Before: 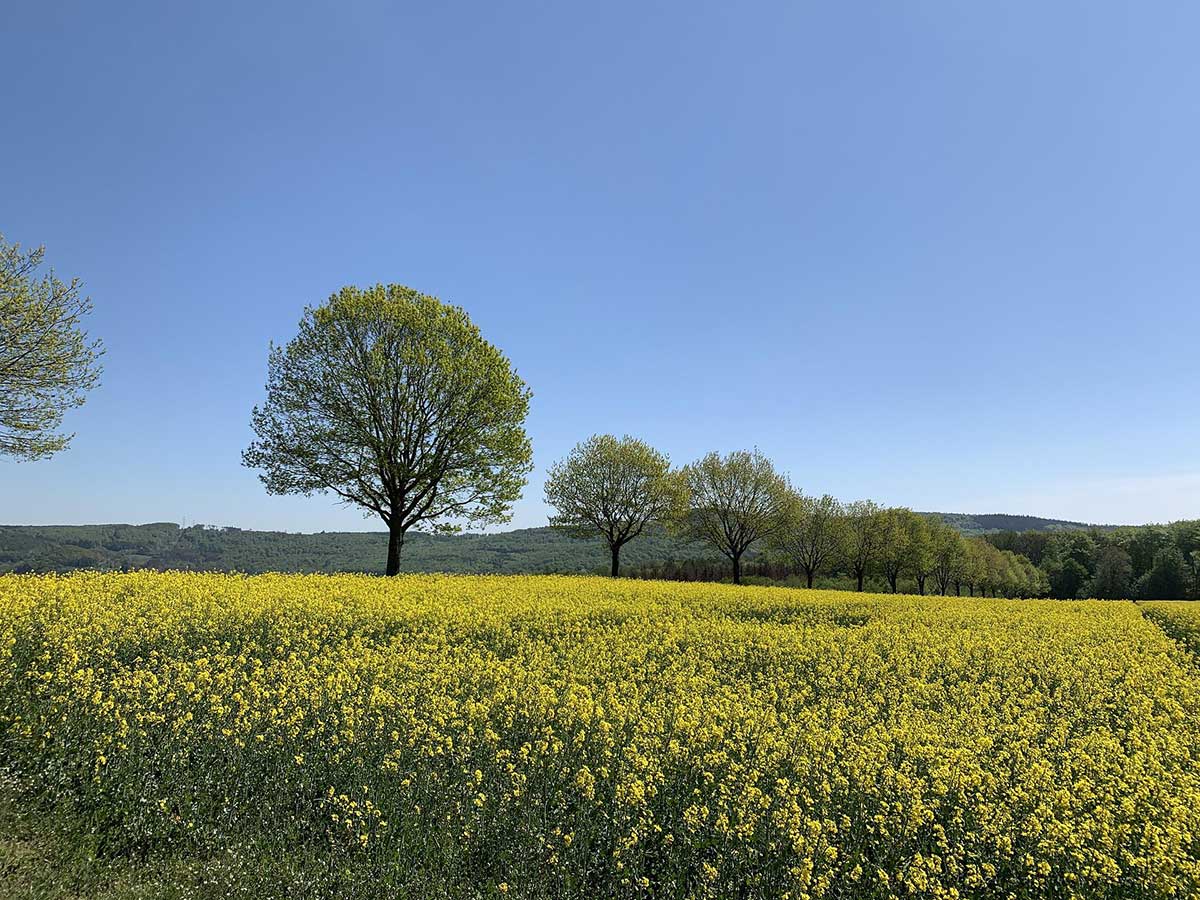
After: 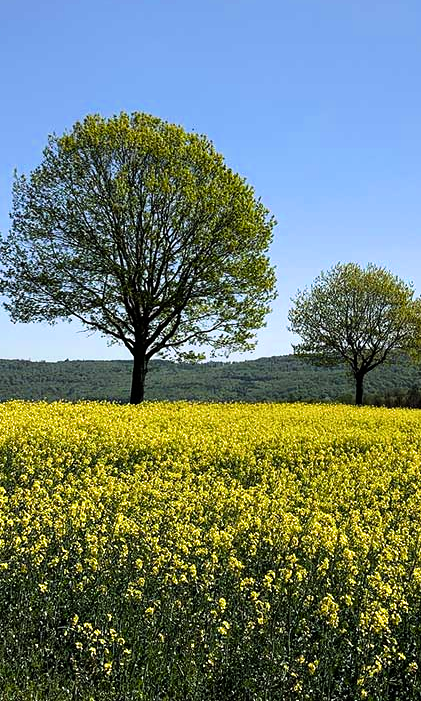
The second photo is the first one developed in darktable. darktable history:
color balance rgb: global offset › hue 172.31°, perceptual saturation grading › global saturation 30.897%
crop and rotate: left 21.367%, top 19.114%, right 43.478%, bottom 2.986%
filmic rgb: black relative exposure -9.05 EV, white relative exposure 2.3 EV, hardness 7.49
